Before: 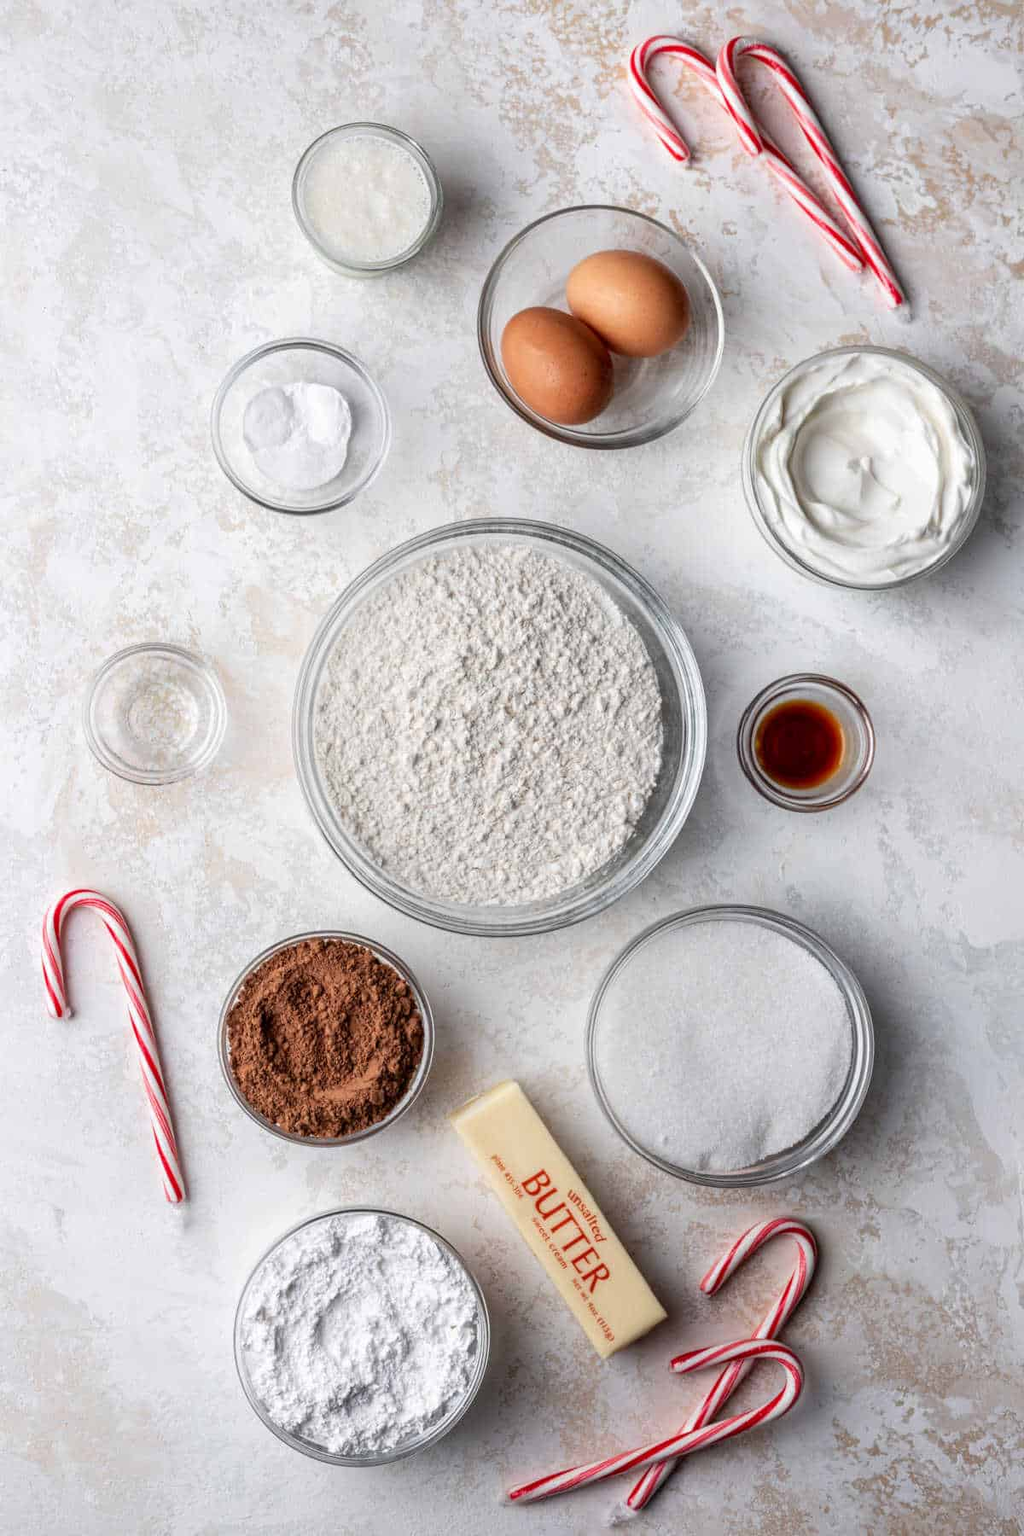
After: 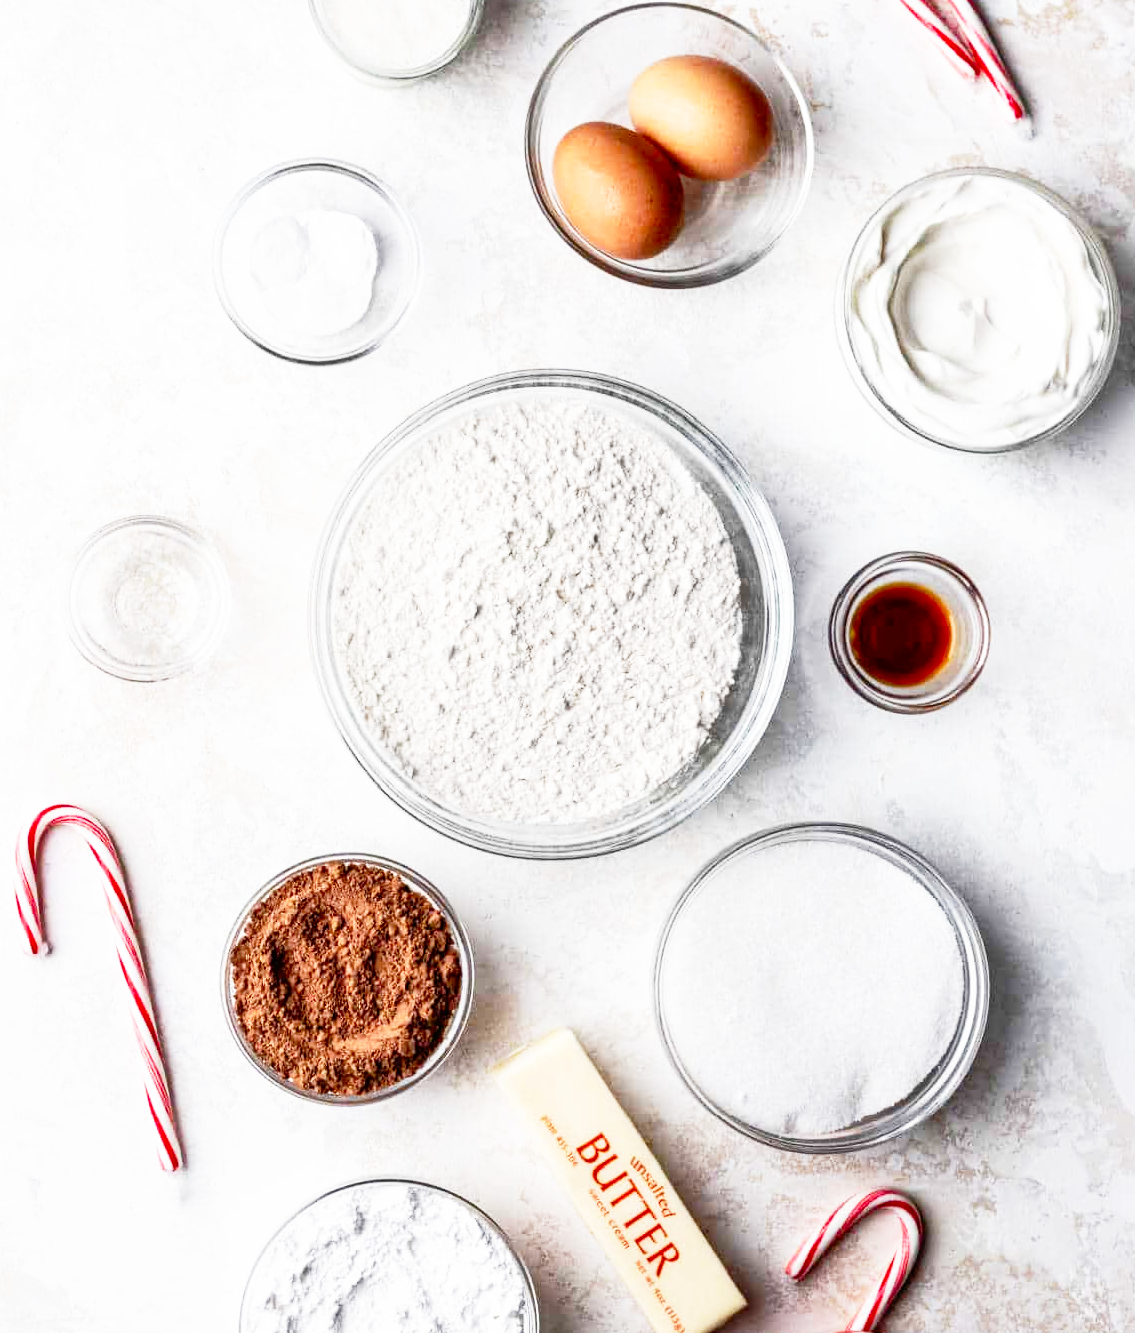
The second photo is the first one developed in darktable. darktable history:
shadows and highlights: shadows 32.3, highlights -32.28, soften with gaussian
base curve: curves: ch0 [(0, 0) (0.012, 0.01) (0.073, 0.168) (0.31, 0.711) (0.645, 0.957) (1, 1)], preserve colors none
crop and rotate: left 2.942%, top 13.263%, right 2.468%, bottom 12.676%
